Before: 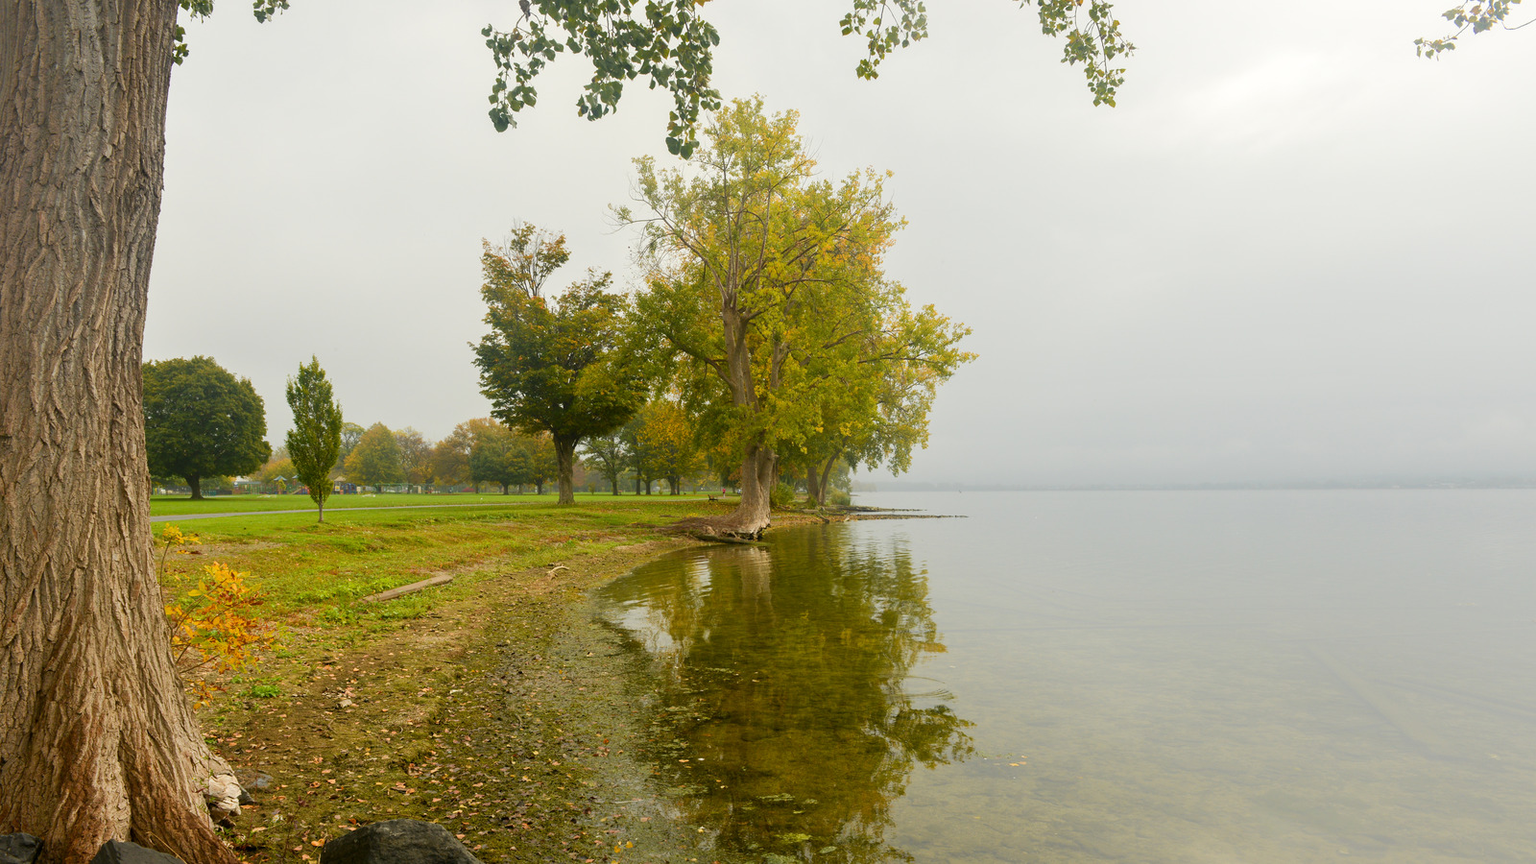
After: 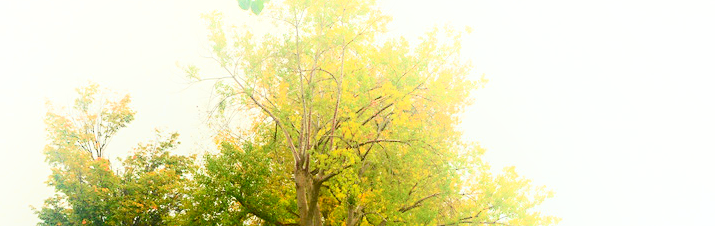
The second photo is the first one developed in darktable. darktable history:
sharpen: amount 0.2
exposure: black level correction 0.003, exposure 0.383 EV, compensate highlight preservation false
crop: left 28.64%, top 16.832%, right 26.637%, bottom 58.055%
color correction: saturation 1.32
tone equalizer: on, module defaults
tone curve: curves: ch0 [(0, 0.013) (0.104, 0.103) (0.258, 0.267) (0.448, 0.487) (0.709, 0.794) (0.886, 0.922) (0.994, 0.971)]; ch1 [(0, 0) (0.335, 0.298) (0.446, 0.413) (0.488, 0.484) (0.515, 0.508) (0.566, 0.593) (0.635, 0.661) (1, 1)]; ch2 [(0, 0) (0.314, 0.301) (0.437, 0.403) (0.502, 0.494) (0.528, 0.54) (0.557, 0.559) (0.612, 0.62) (0.715, 0.691) (1, 1)], color space Lab, independent channels, preserve colors none
shadows and highlights: shadows -54.3, highlights 86.09, soften with gaussian
